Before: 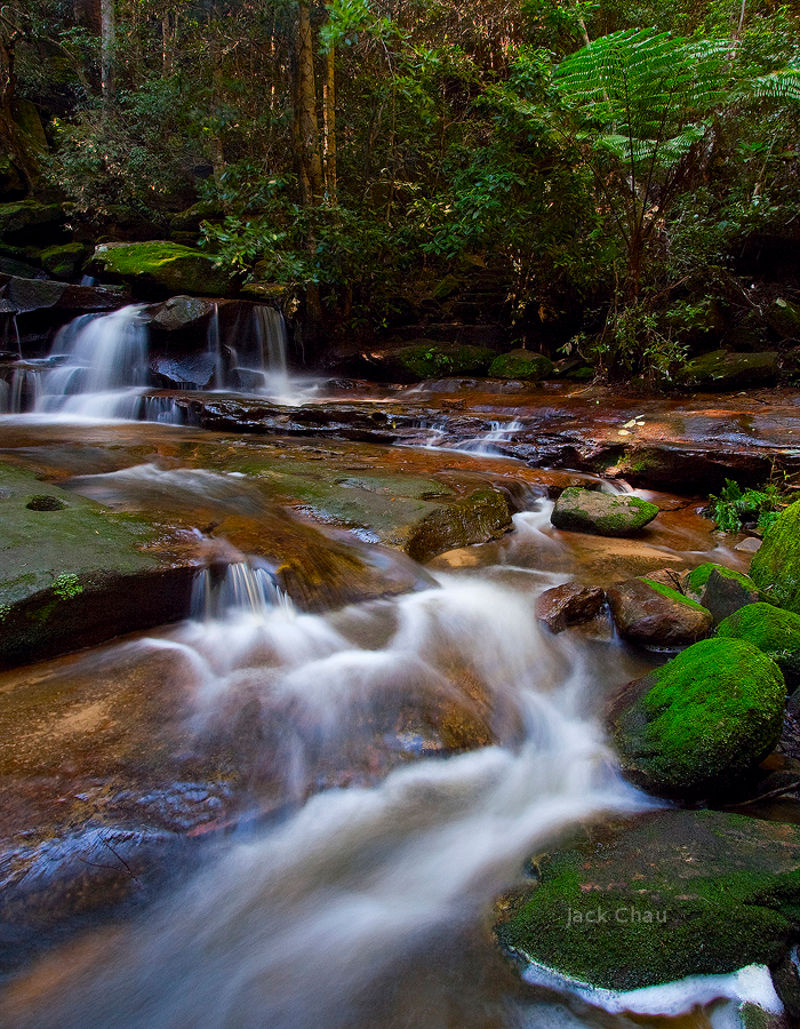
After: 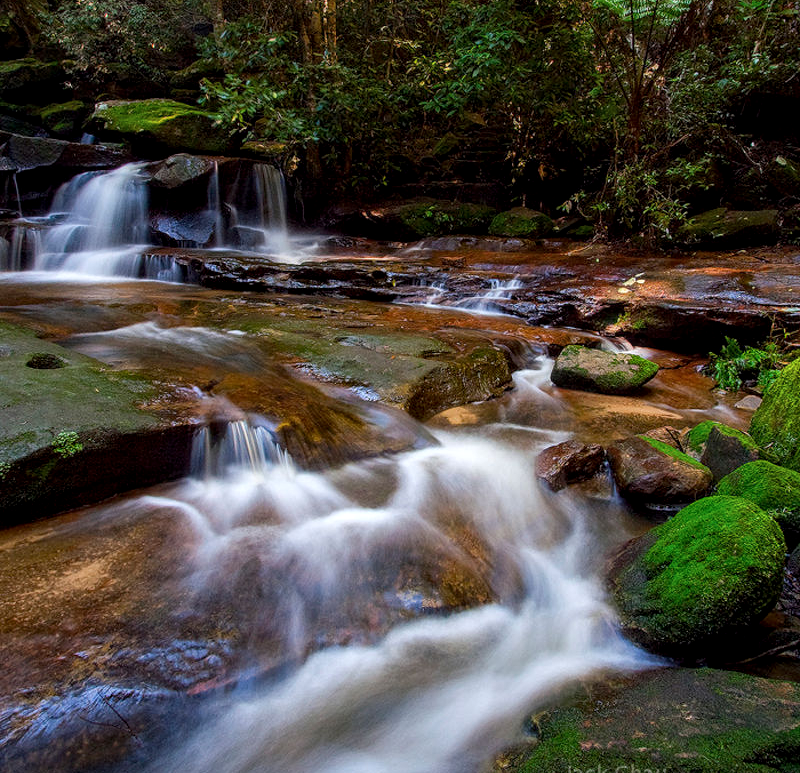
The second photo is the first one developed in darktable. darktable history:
crop: top 13.863%, bottom 11.012%
local contrast: detail 130%
